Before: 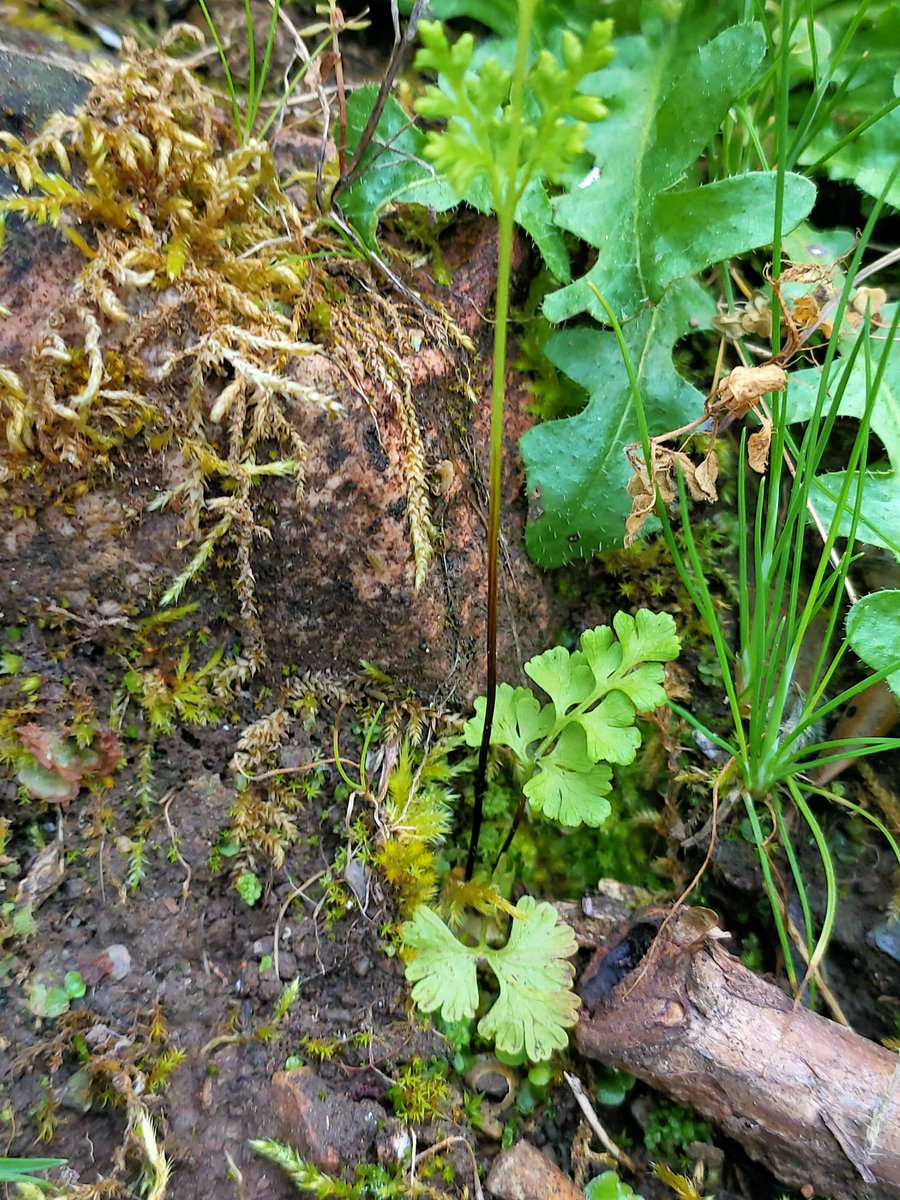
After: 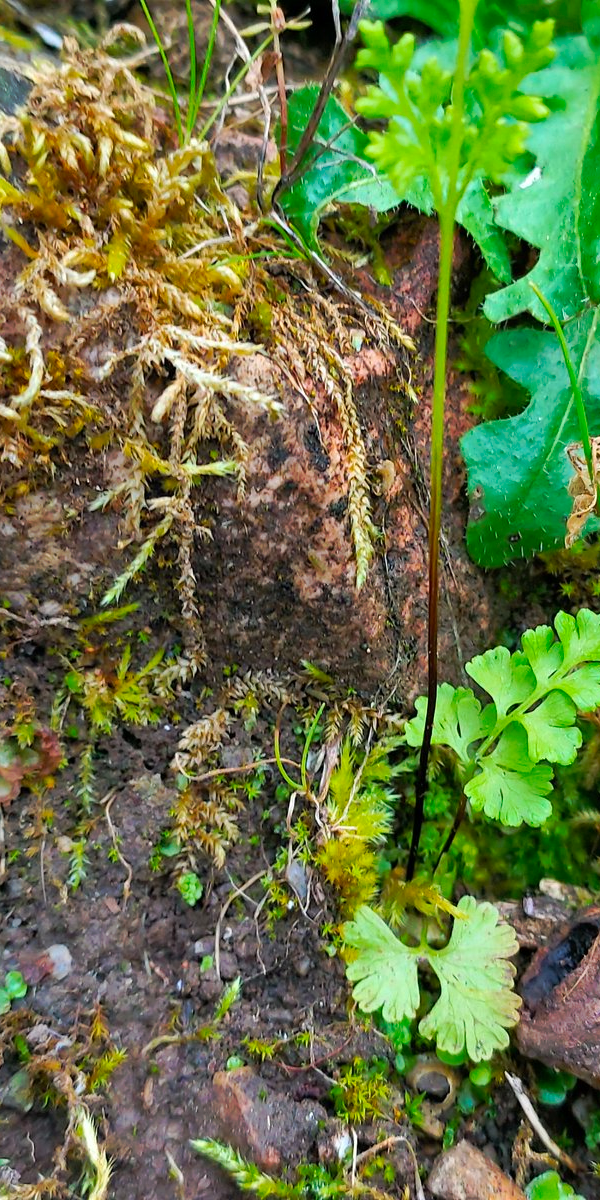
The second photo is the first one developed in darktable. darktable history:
crop and rotate: left 6.617%, right 26.717%
tone curve: curves: ch0 [(0, 0) (0.003, 0.003) (0.011, 0.01) (0.025, 0.023) (0.044, 0.042) (0.069, 0.065) (0.1, 0.094) (0.136, 0.128) (0.177, 0.167) (0.224, 0.211) (0.277, 0.261) (0.335, 0.315) (0.399, 0.375) (0.468, 0.441) (0.543, 0.543) (0.623, 0.623) (0.709, 0.709) (0.801, 0.801) (0.898, 0.898) (1, 1)], preserve colors none
